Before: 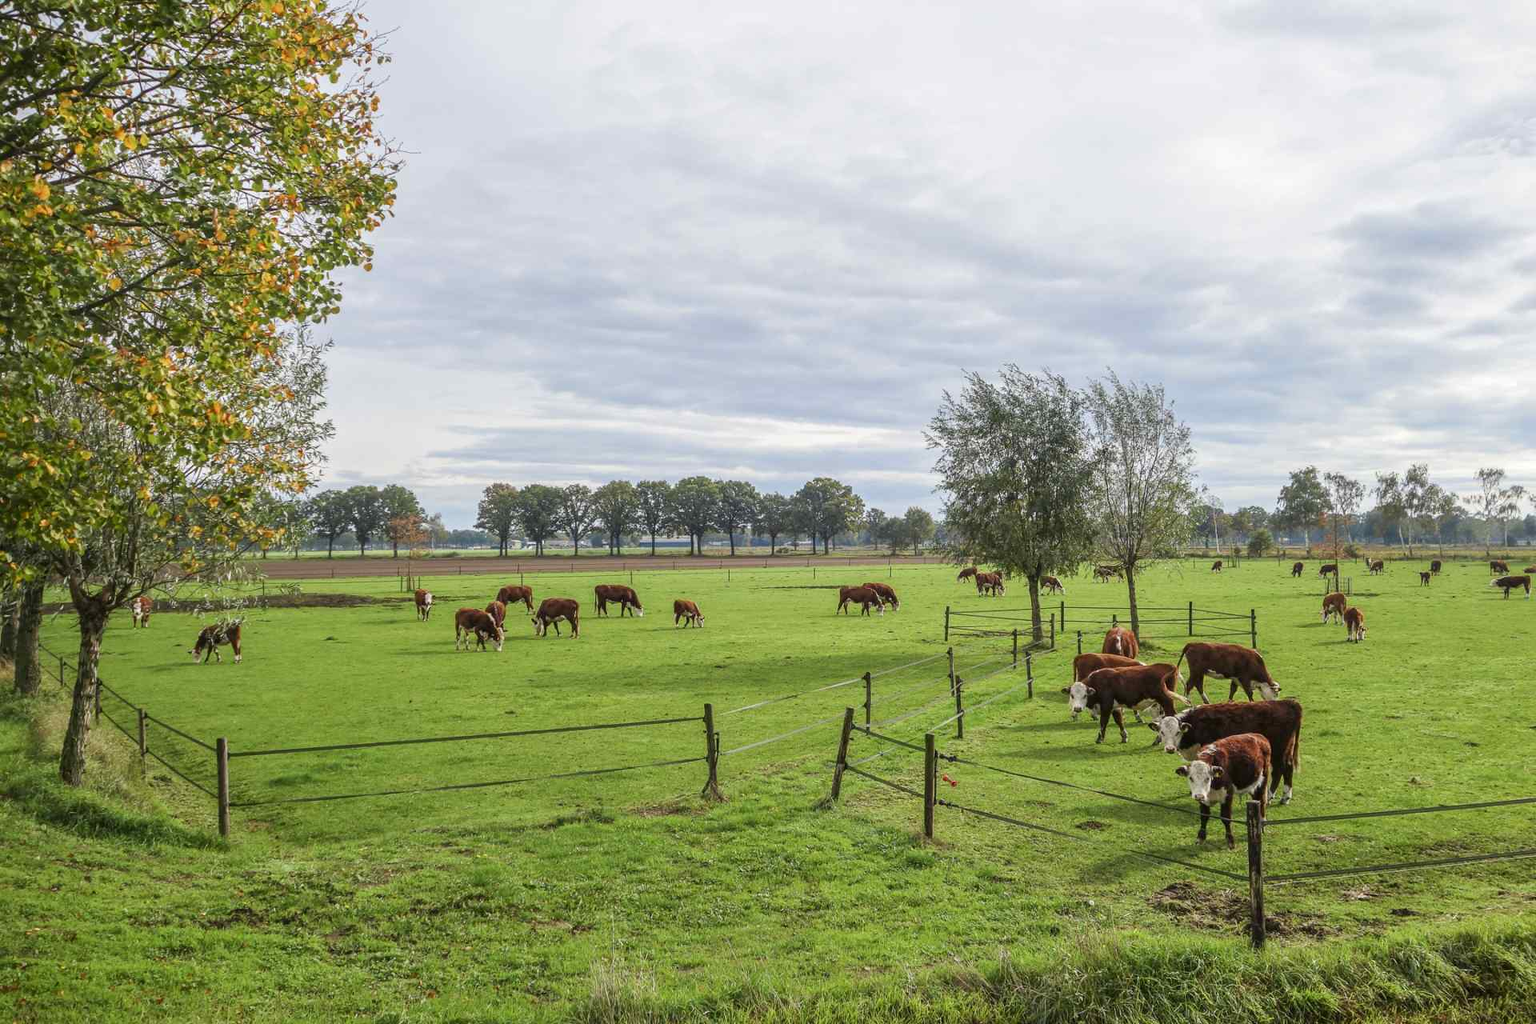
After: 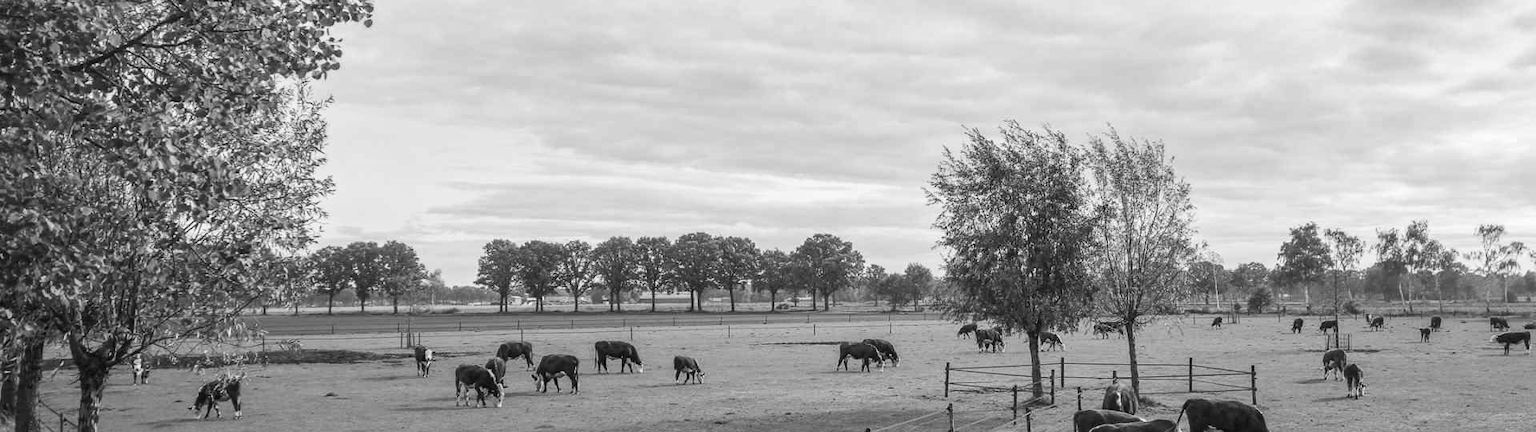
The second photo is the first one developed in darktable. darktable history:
contrast brightness saturation: contrast 0.154, brightness 0.041
crop and rotate: top 23.877%, bottom 33.825%
shadows and highlights: shadows 36.61, highlights -26.63, soften with gaussian
color calibration: output gray [0.22, 0.42, 0.37, 0], gray › normalize channels true, illuminant as shot in camera, x 0.358, y 0.373, temperature 4628.91 K, gamut compression 0.003
